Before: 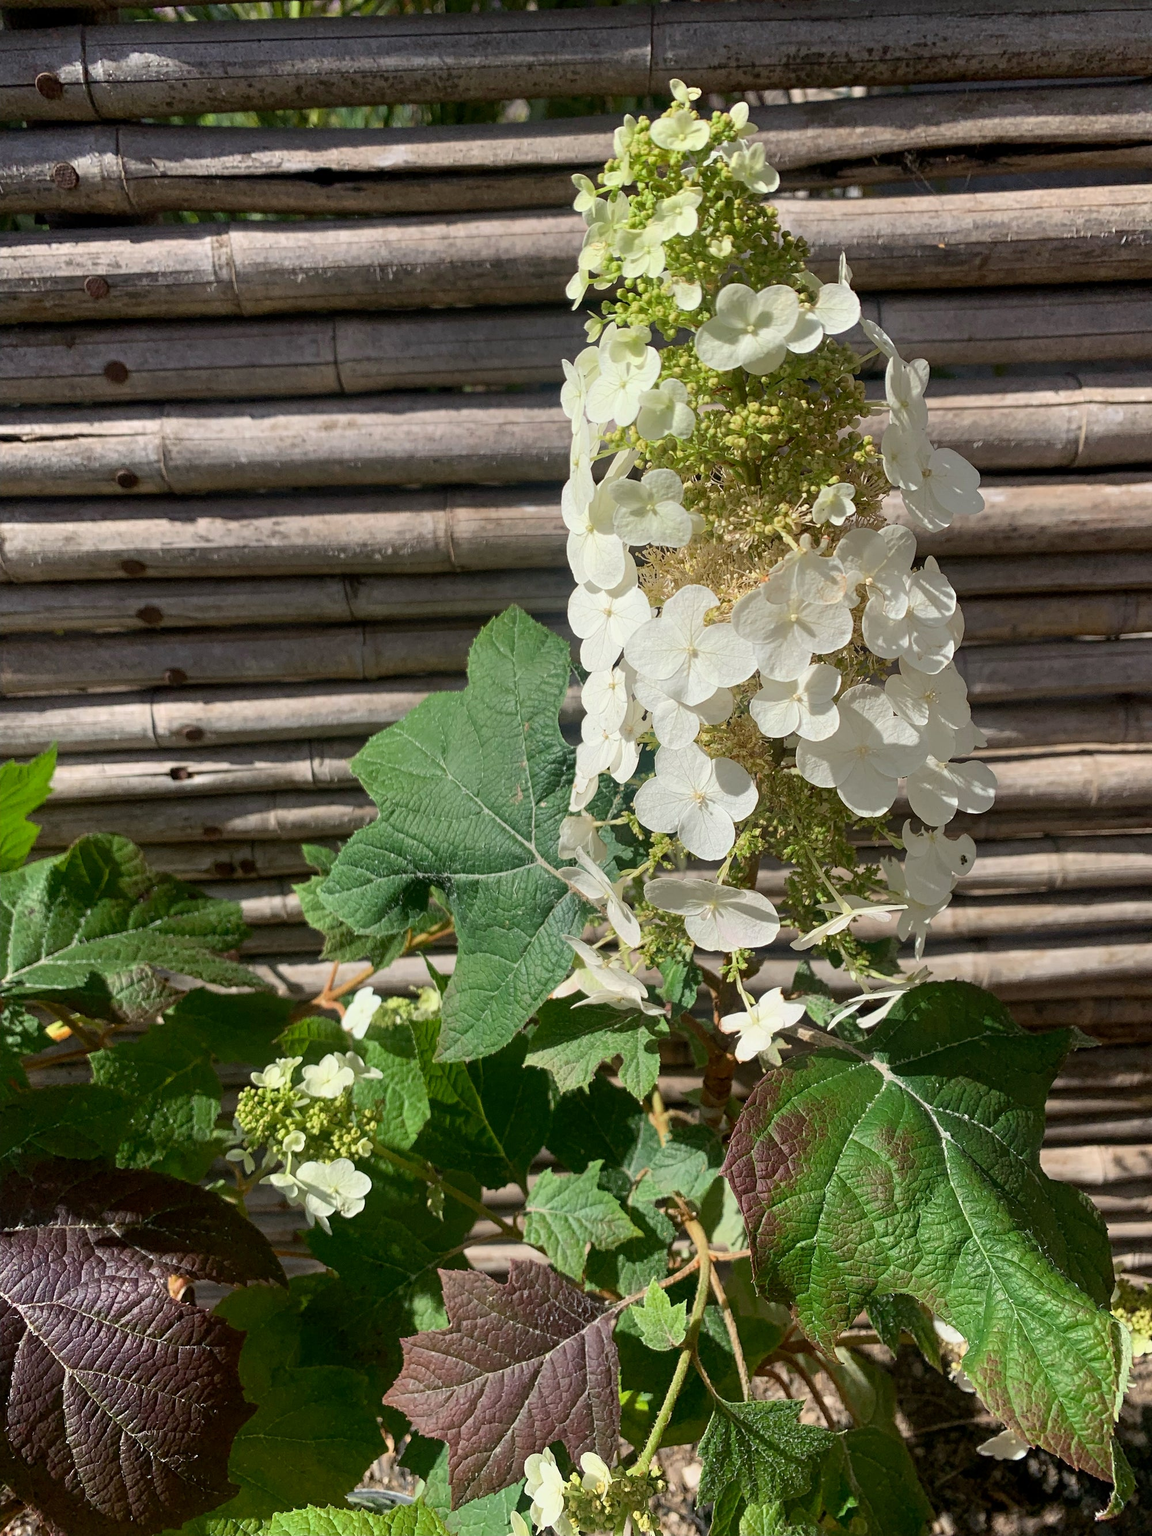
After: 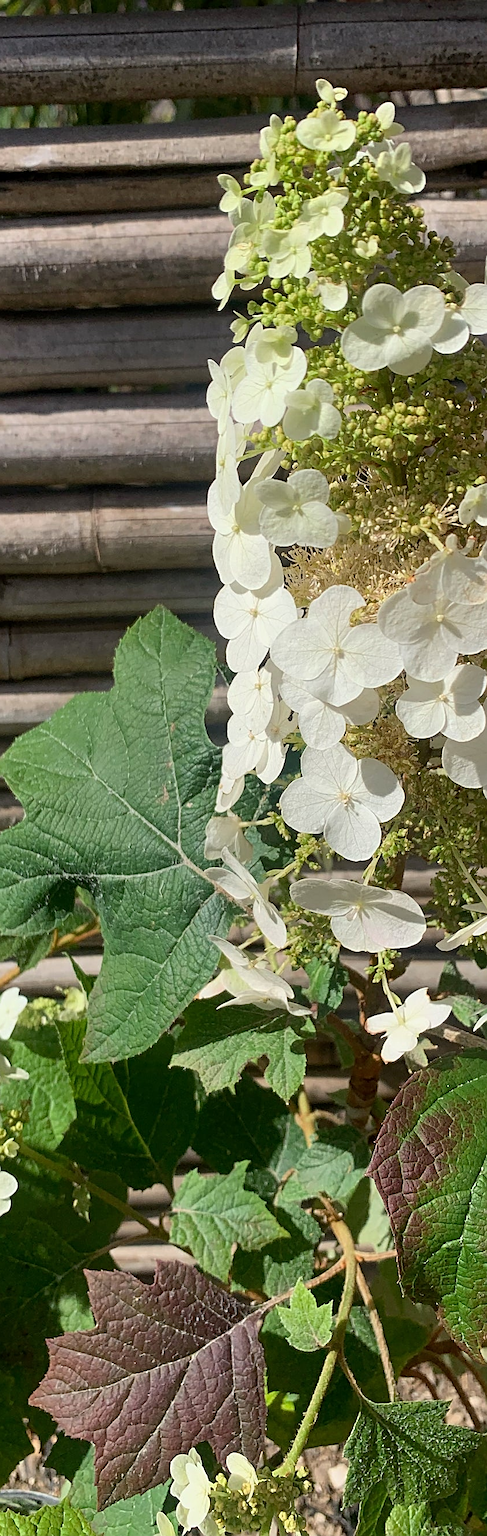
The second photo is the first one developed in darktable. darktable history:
sharpen: on, module defaults
crop: left 30.78%, right 26.896%
